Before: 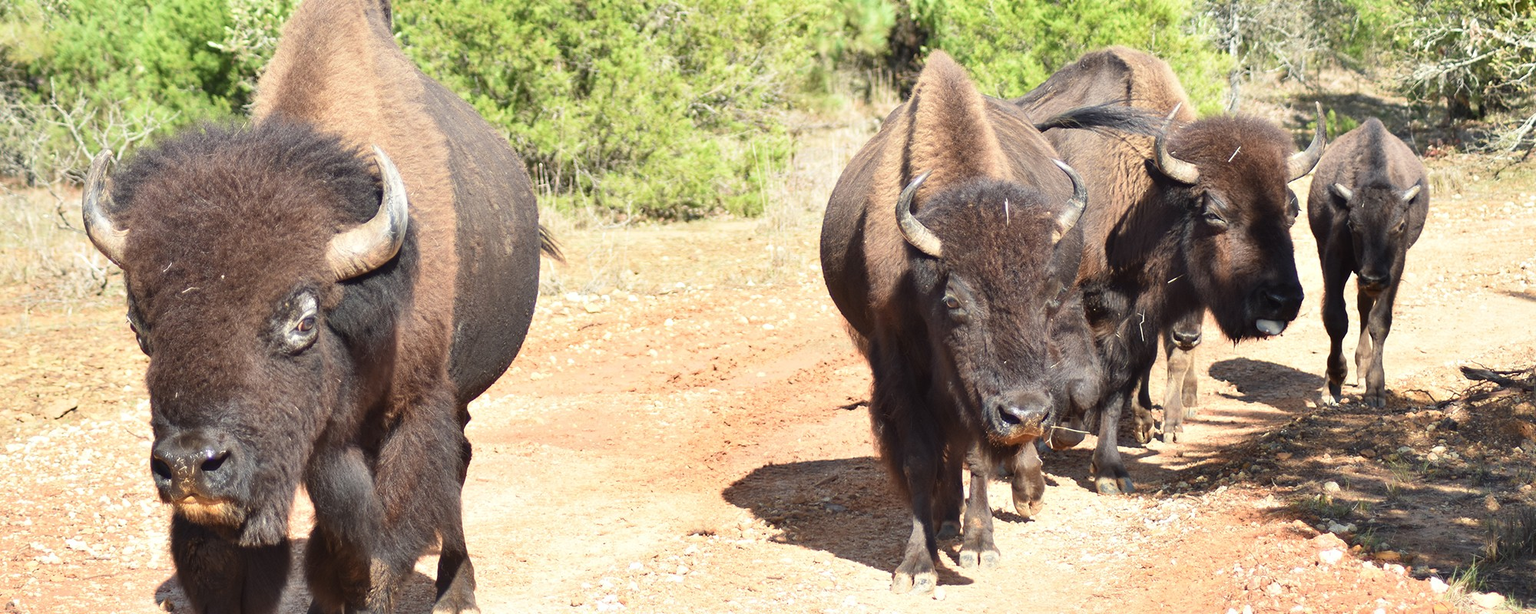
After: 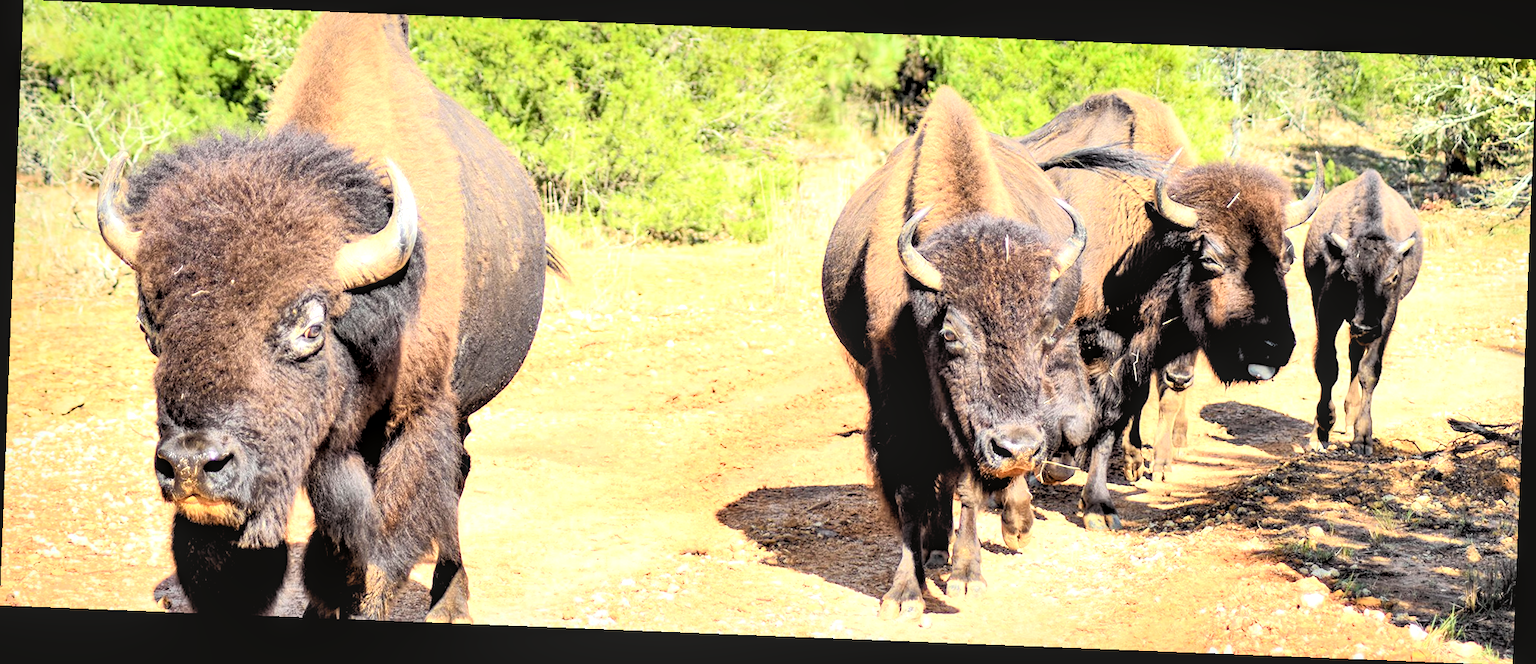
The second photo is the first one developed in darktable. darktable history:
exposure: black level correction 0, exposure 0.7 EV, compensate exposure bias true, compensate highlight preservation false
rgb levels: levels [[0.034, 0.472, 0.904], [0, 0.5, 1], [0, 0.5, 1]]
tone curve: curves: ch0 [(0, 0.005) (0.103, 0.097) (0.18, 0.22) (0.4, 0.485) (0.5, 0.612) (0.668, 0.787) (0.823, 0.894) (1, 0.971)]; ch1 [(0, 0) (0.172, 0.123) (0.324, 0.253) (0.396, 0.388) (0.478, 0.461) (0.499, 0.498) (0.522, 0.528) (0.618, 0.649) (0.753, 0.821) (1, 1)]; ch2 [(0, 0) (0.411, 0.424) (0.496, 0.501) (0.515, 0.514) (0.555, 0.585) (0.641, 0.69) (1, 1)], color space Lab, independent channels, preserve colors none
local contrast: on, module defaults
rotate and perspective: rotation 2.27°, automatic cropping off
